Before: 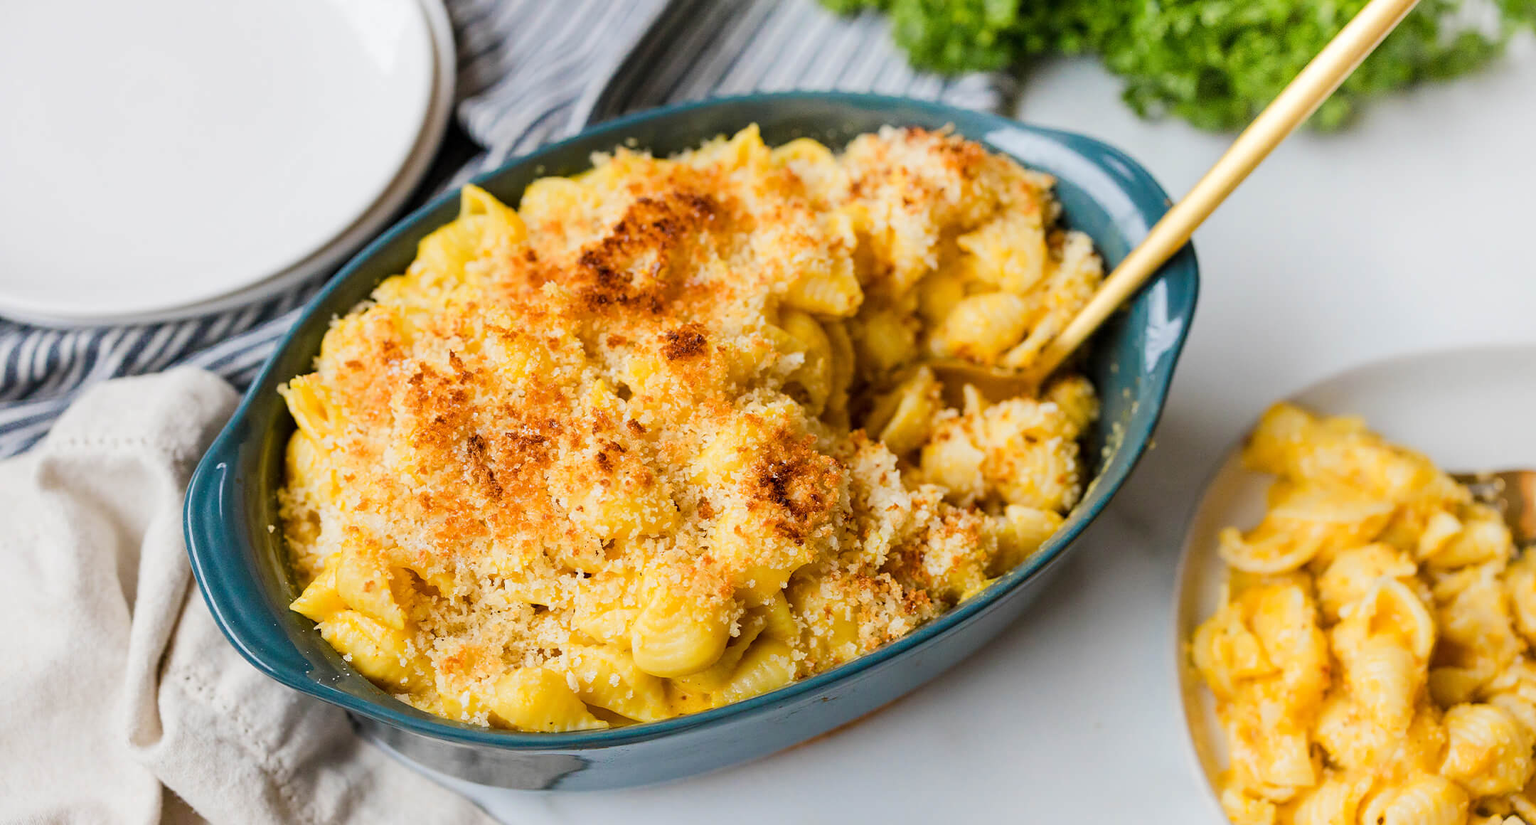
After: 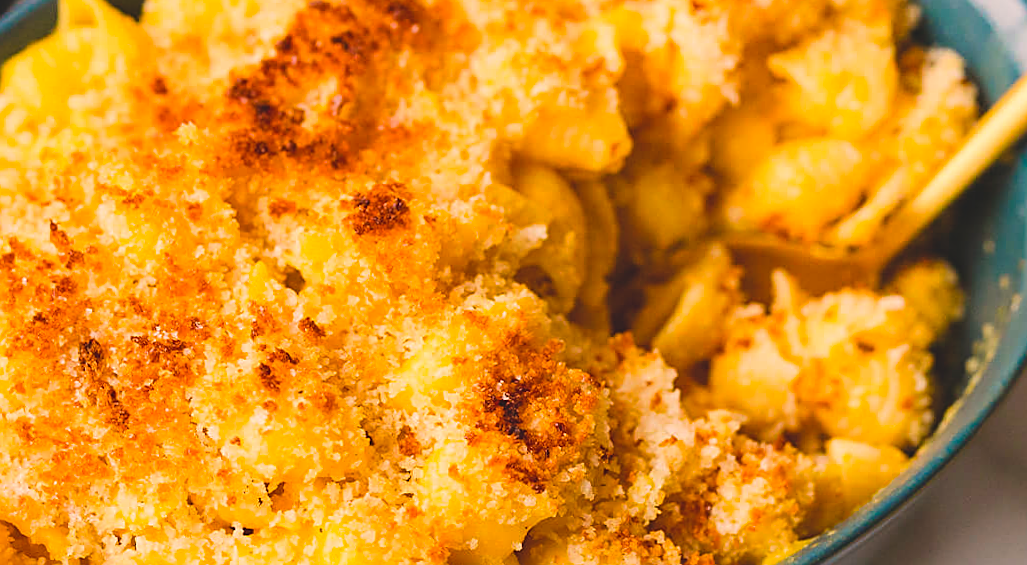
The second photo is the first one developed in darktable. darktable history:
rotate and perspective: rotation 0.074°, lens shift (vertical) 0.096, lens shift (horizontal) -0.041, crop left 0.043, crop right 0.952, crop top 0.024, crop bottom 0.979
exposure: black level correction -0.015, compensate highlight preservation false
white balance: red 1.127, blue 0.943
base curve: preserve colors none
color balance rgb: perceptual saturation grading › global saturation 25%, global vibrance 10%
sharpen: on, module defaults
crop: left 25%, top 25%, right 25%, bottom 25%
